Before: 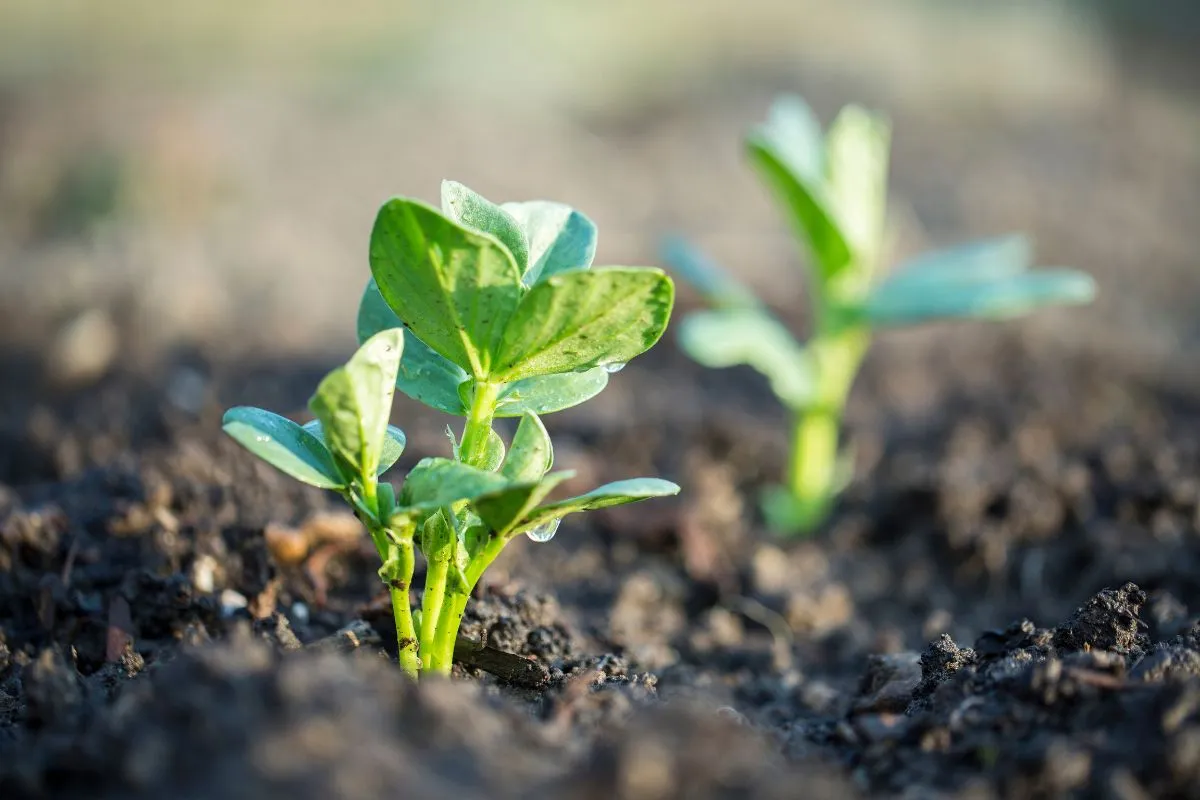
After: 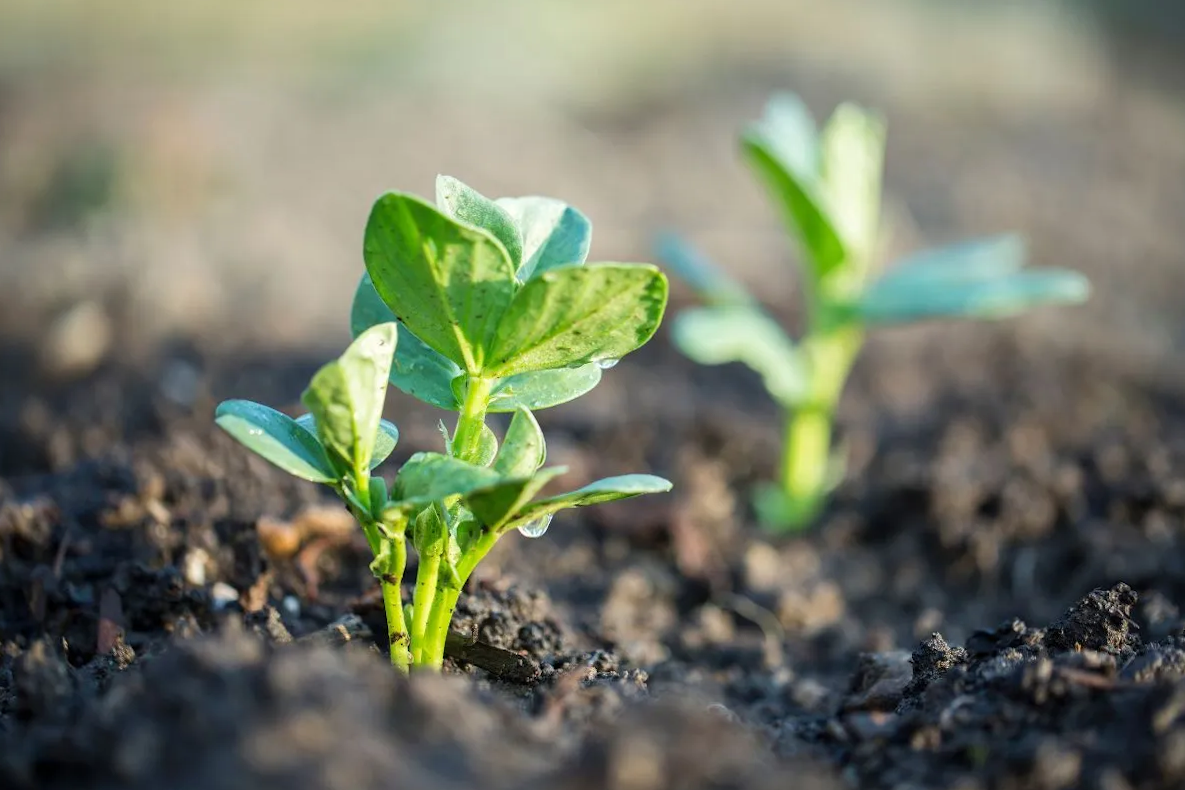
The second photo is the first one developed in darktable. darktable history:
crop and rotate: angle -0.464°
